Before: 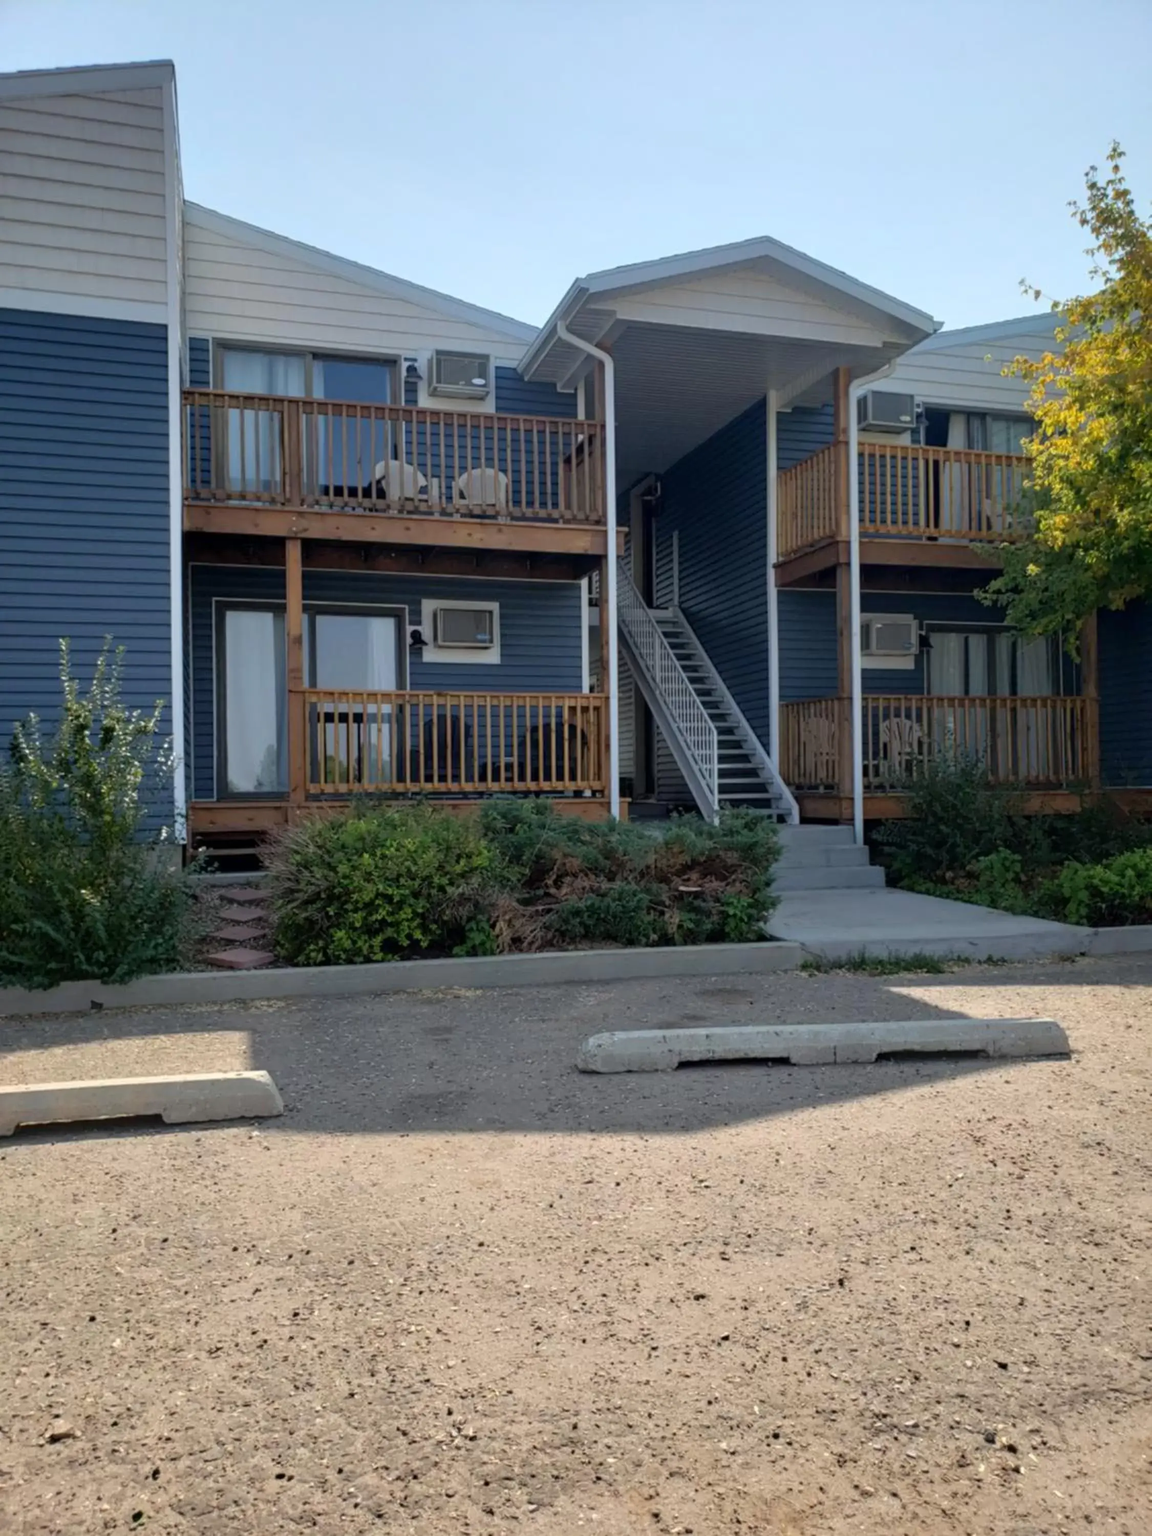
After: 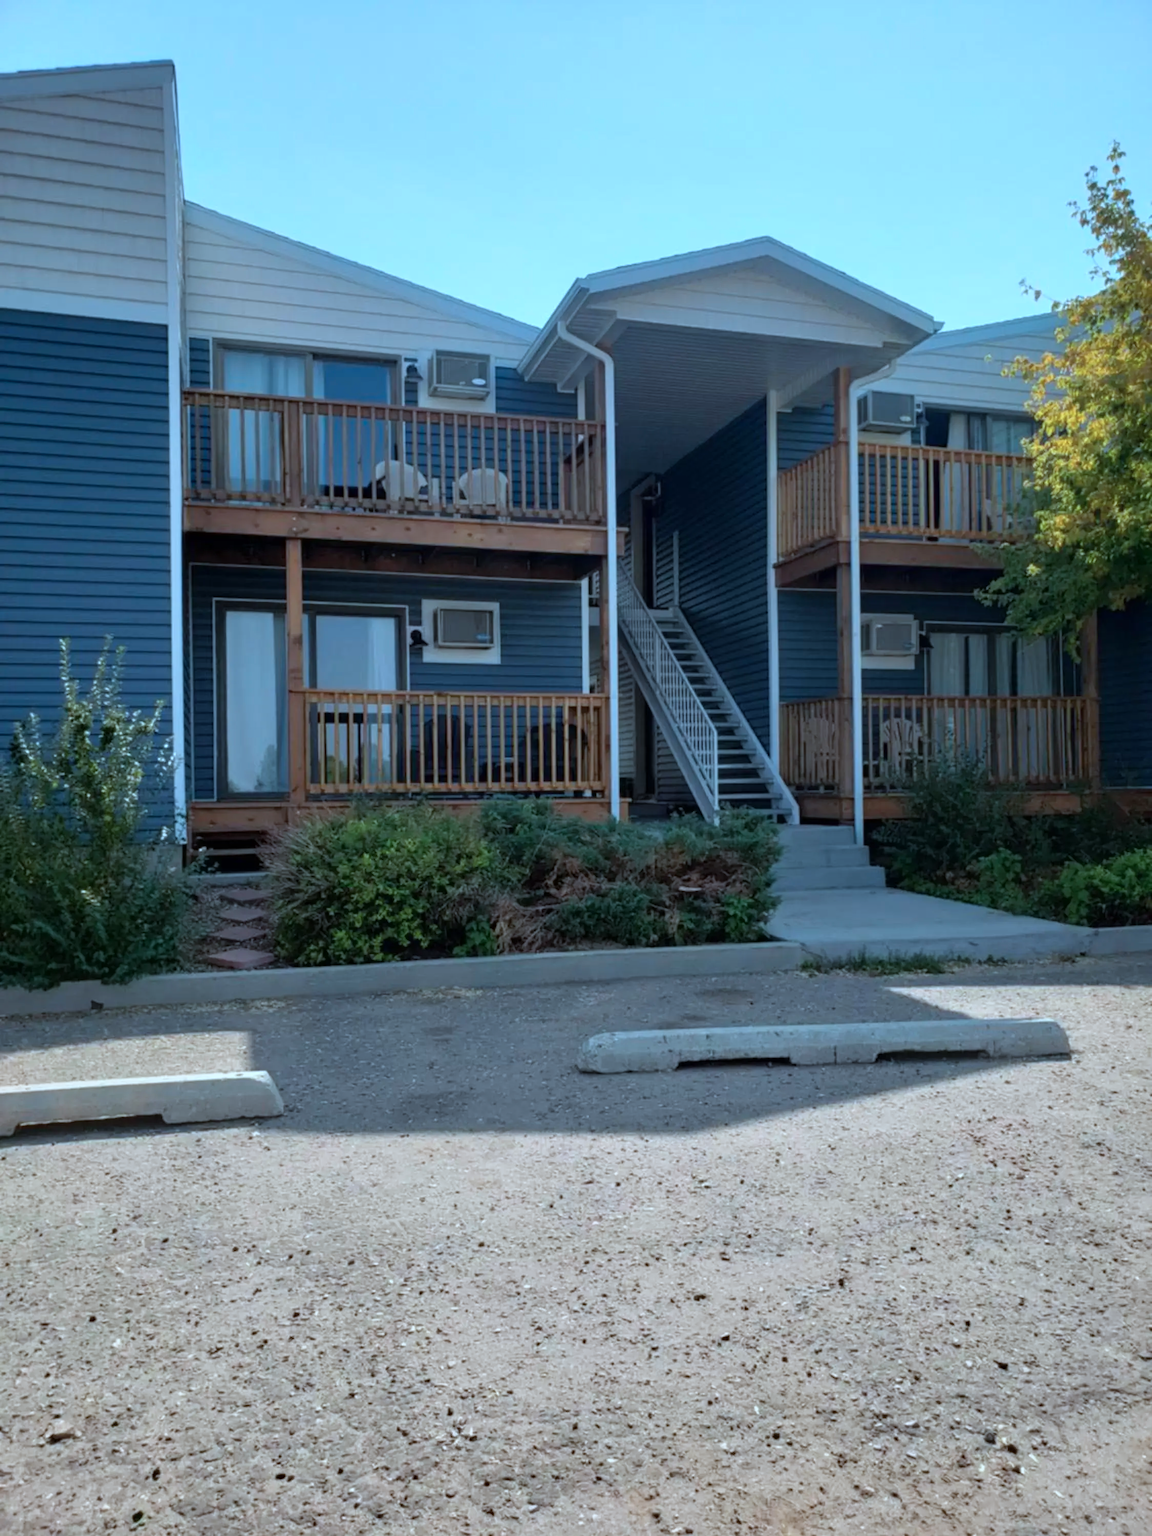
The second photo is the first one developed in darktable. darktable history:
color correction: highlights a* -9.07, highlights b* -22.72
